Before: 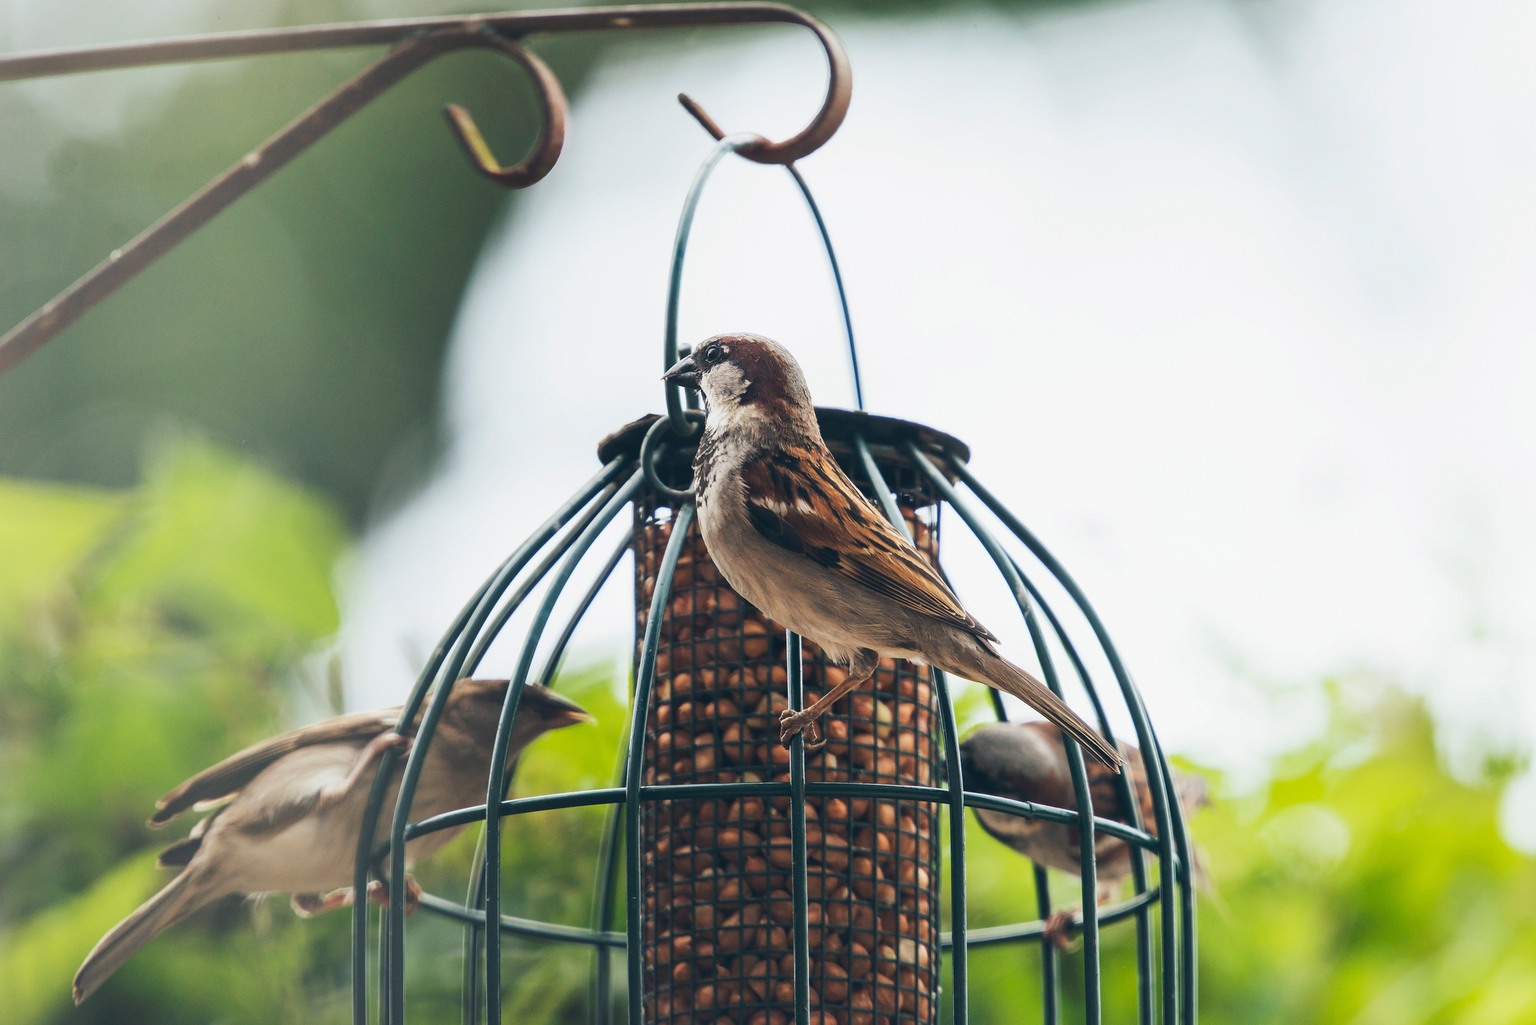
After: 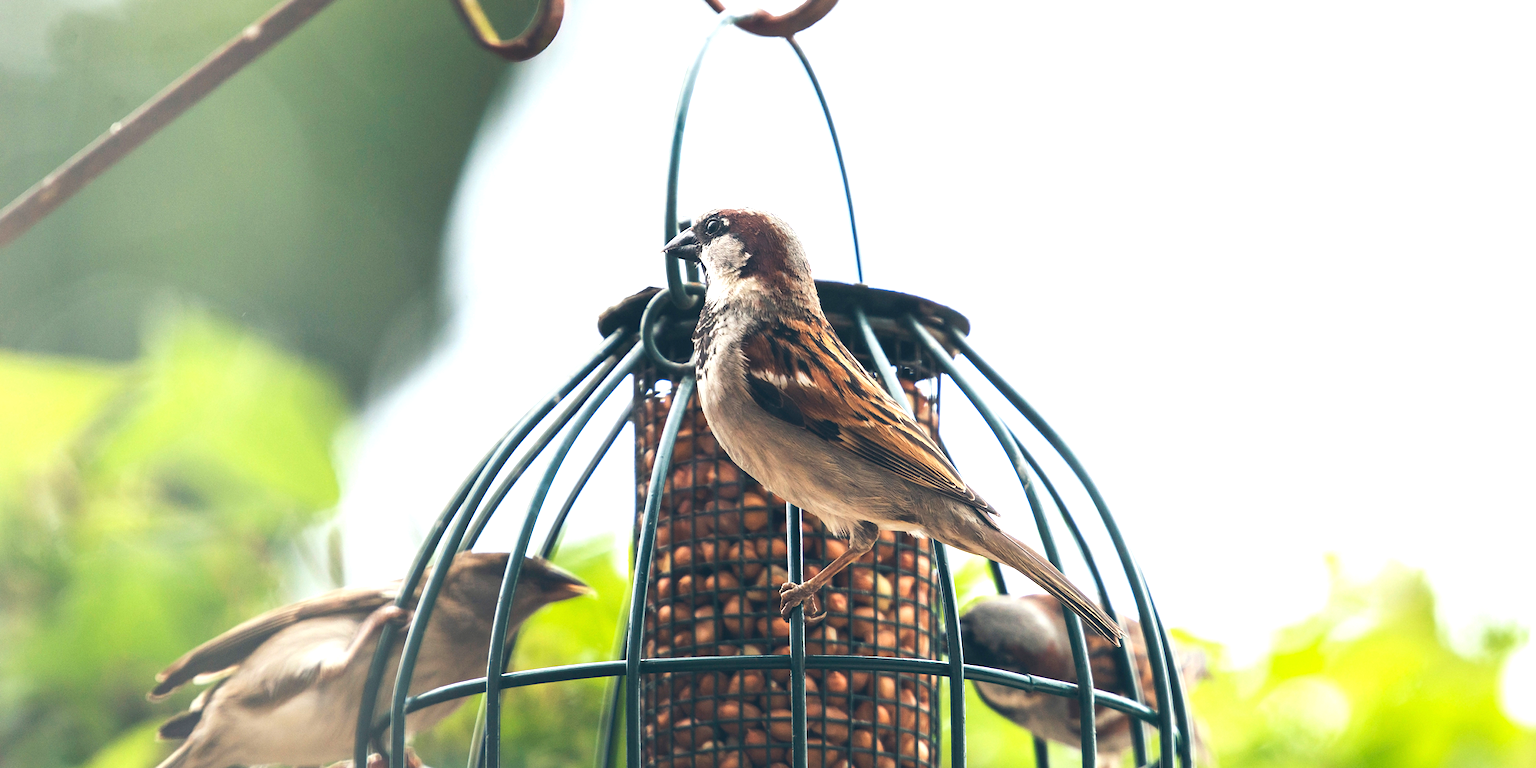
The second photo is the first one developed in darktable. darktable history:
crop and rotate: top 12.5%, bottom 12.5%
exposure: black level correction 0, exposure 0.7 EV, compensate exposure bias true, compensate highlight preservation false
